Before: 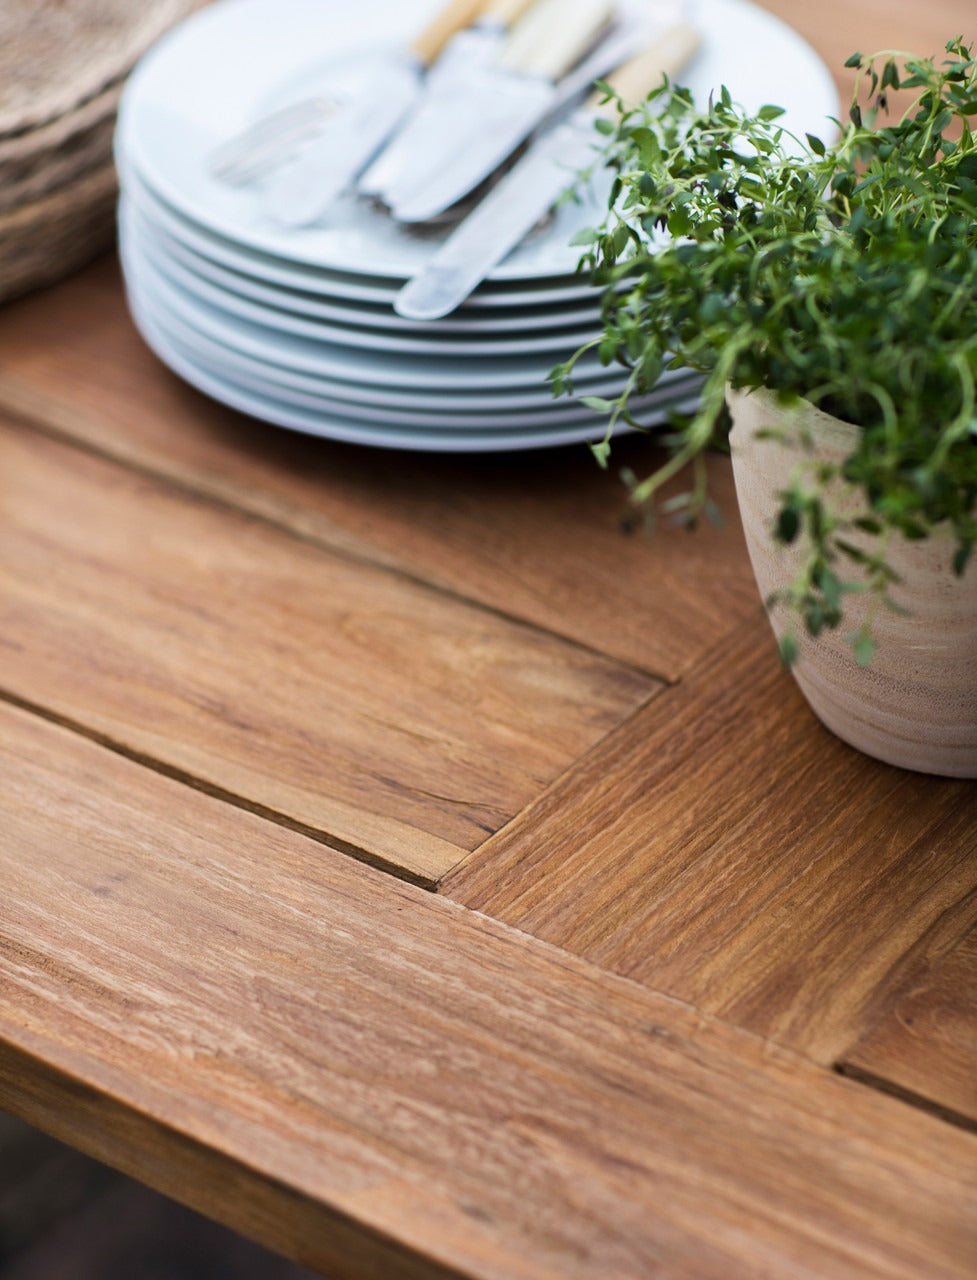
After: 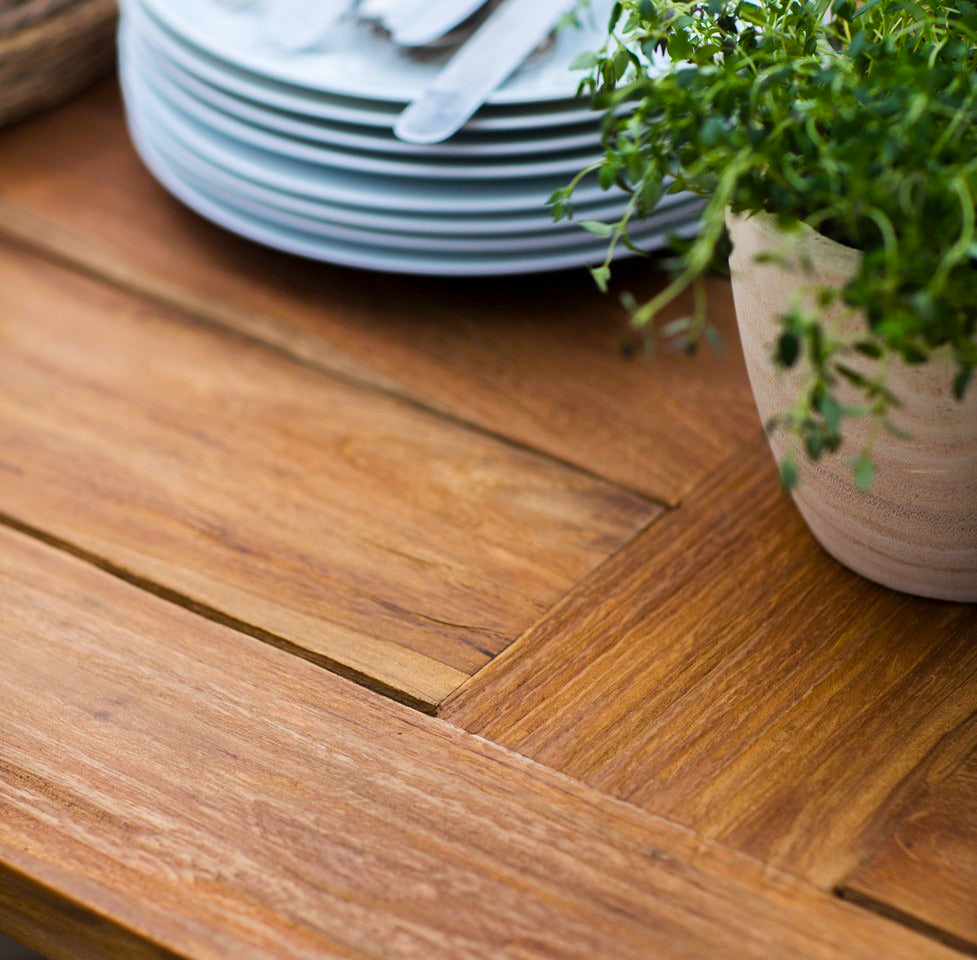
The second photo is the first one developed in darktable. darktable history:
crop: top 13.819%, bottom 11.169%
color balance rgb: linear chroma grading › global chroma 8.33%, perceptual saturation grading › global saturation 18.52%, global vibrance 7.87%
